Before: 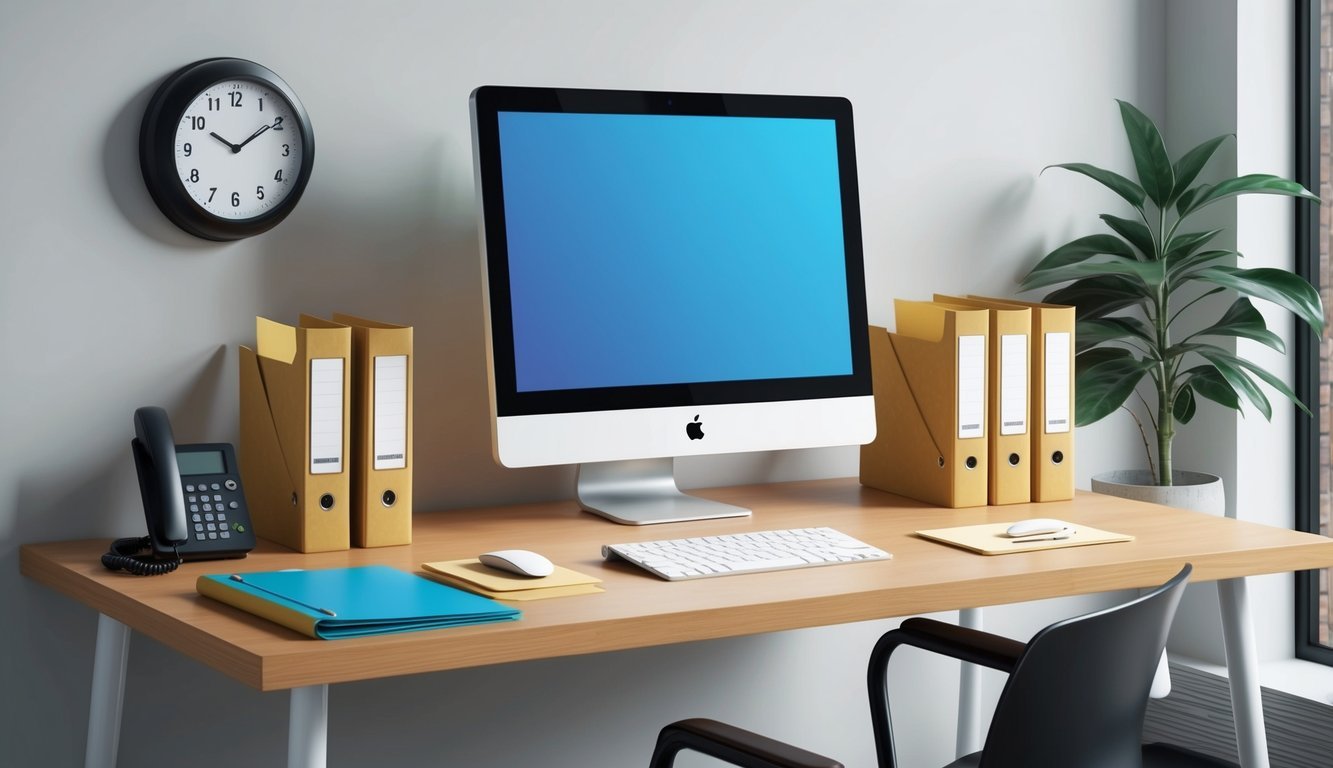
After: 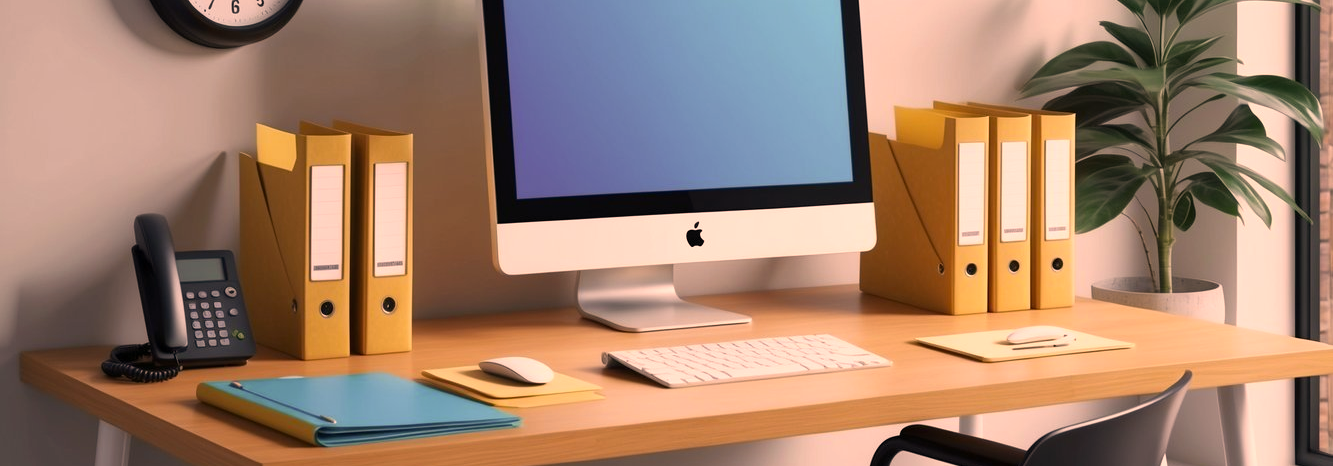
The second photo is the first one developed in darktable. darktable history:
crop and rotate: top 25.186%, bottom 14.022%
color correction: highlights a* 22.2, highlights b* 22.05
